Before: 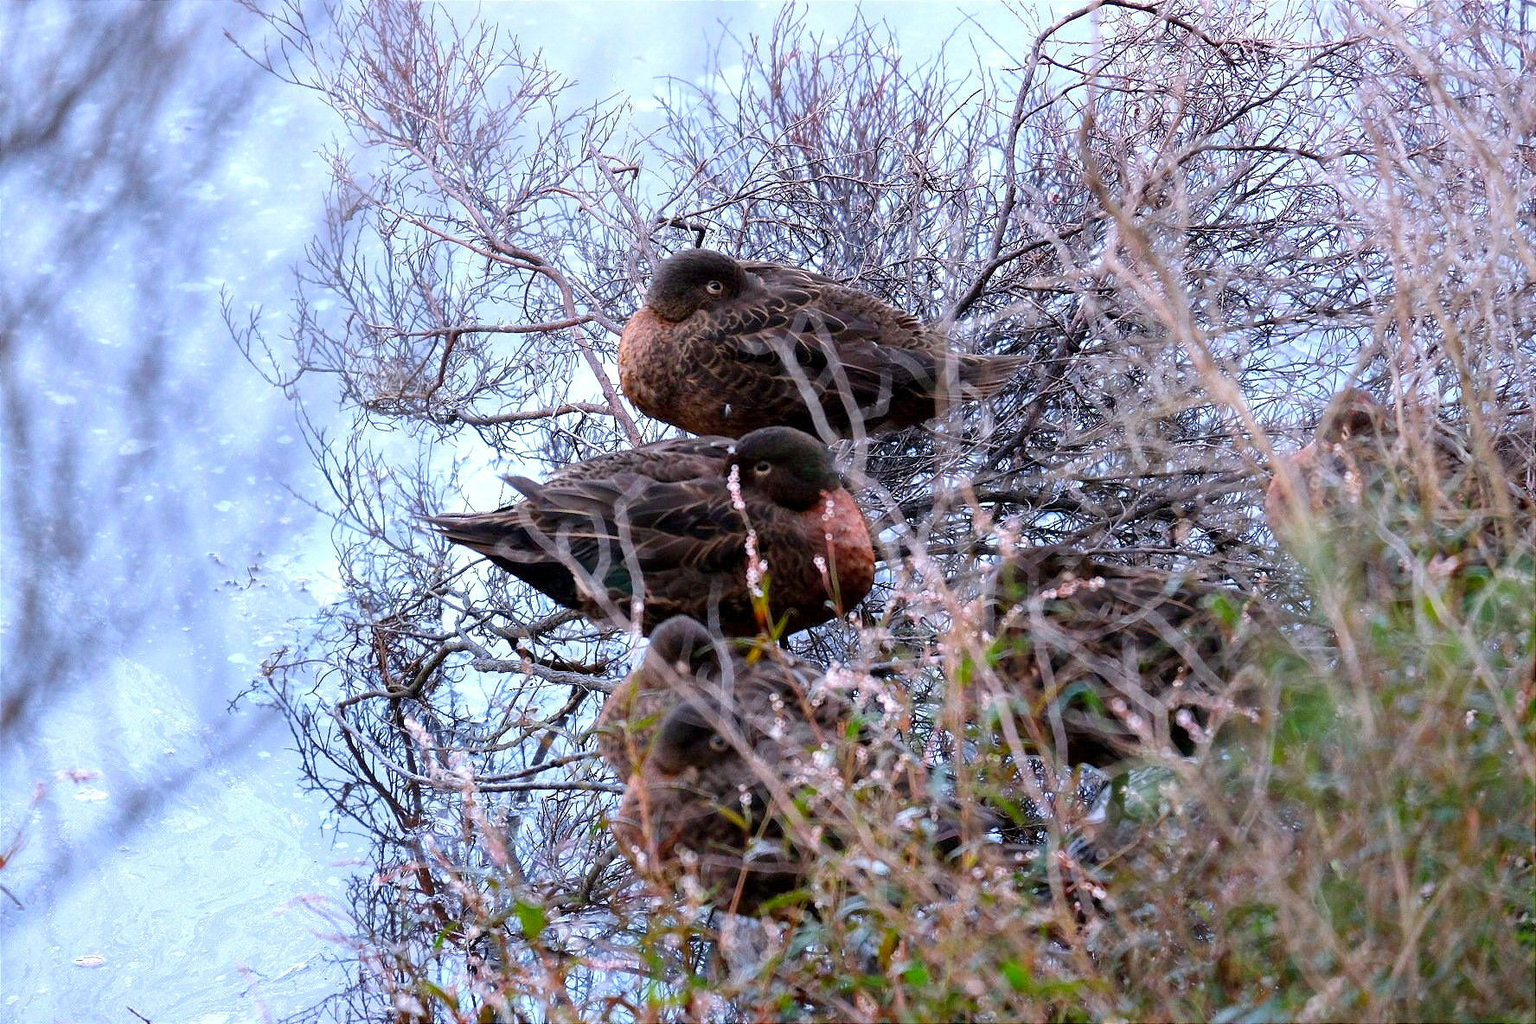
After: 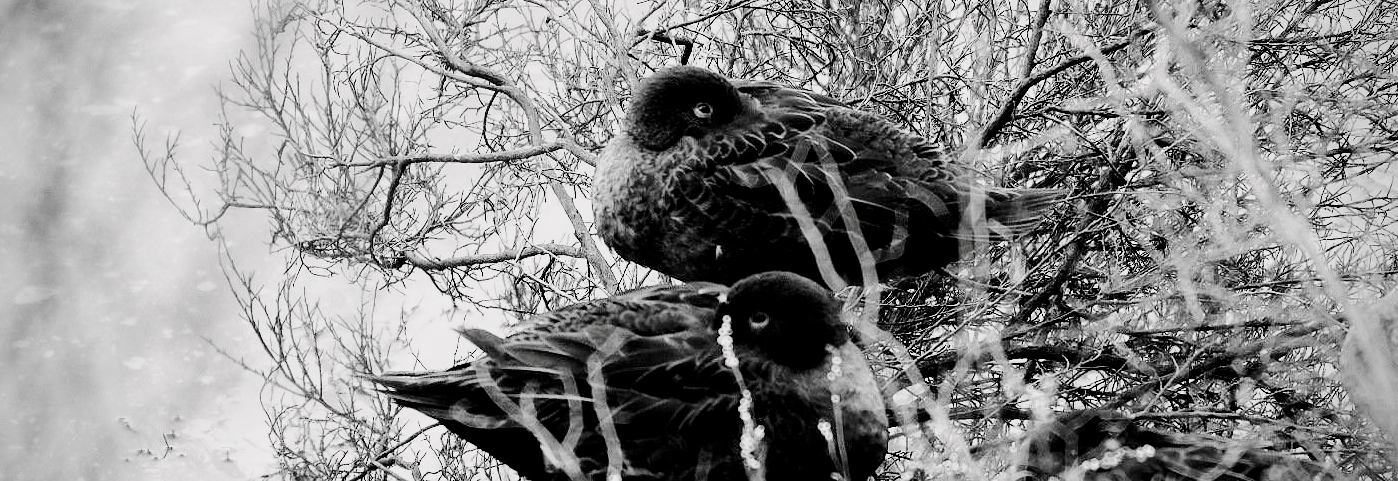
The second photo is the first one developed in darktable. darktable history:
color balance rgb: shadows lift › chroma 0.675%, shadows lift › hue 114.45°, highlights gain › chroma 0.28%, highlights gain › hue 332.23°, global offset › luminance -0.511%, linear chroma grading › global chroma 14.562%, perceptual saturation grading › global saturation 0.499%, perceptual saturation grading › mid-tones 6.384%, perceptual saturation grading › shadows 71.693%, perceptual brilliance grading › mid-tones 9.816%, perceptual brilliance grading › shadows 15.209%, global vibrance 14.64%
crop: left 6.96%, top 18.758%, right 14.316%, bottom 40.536%
exposure: compensate highlight preservation false
velvia: strength 14.69%
contrast brightness saturation: contrast 0.25, saturation -0.312
filmic rgb: black relative exposure -5.05 EV, white relative exposure 3.99 EV, hardness 2.9, contrast 1.098, highlights saturation mix -20.03%
vignetting: saturation -0.639
color calibration: output gray [0.714, 0.278, 0, 0], illuminant same as pipeline (D50), adaptation none (bypass), x 0.333, y 0.334, temperature 5013.43 K
